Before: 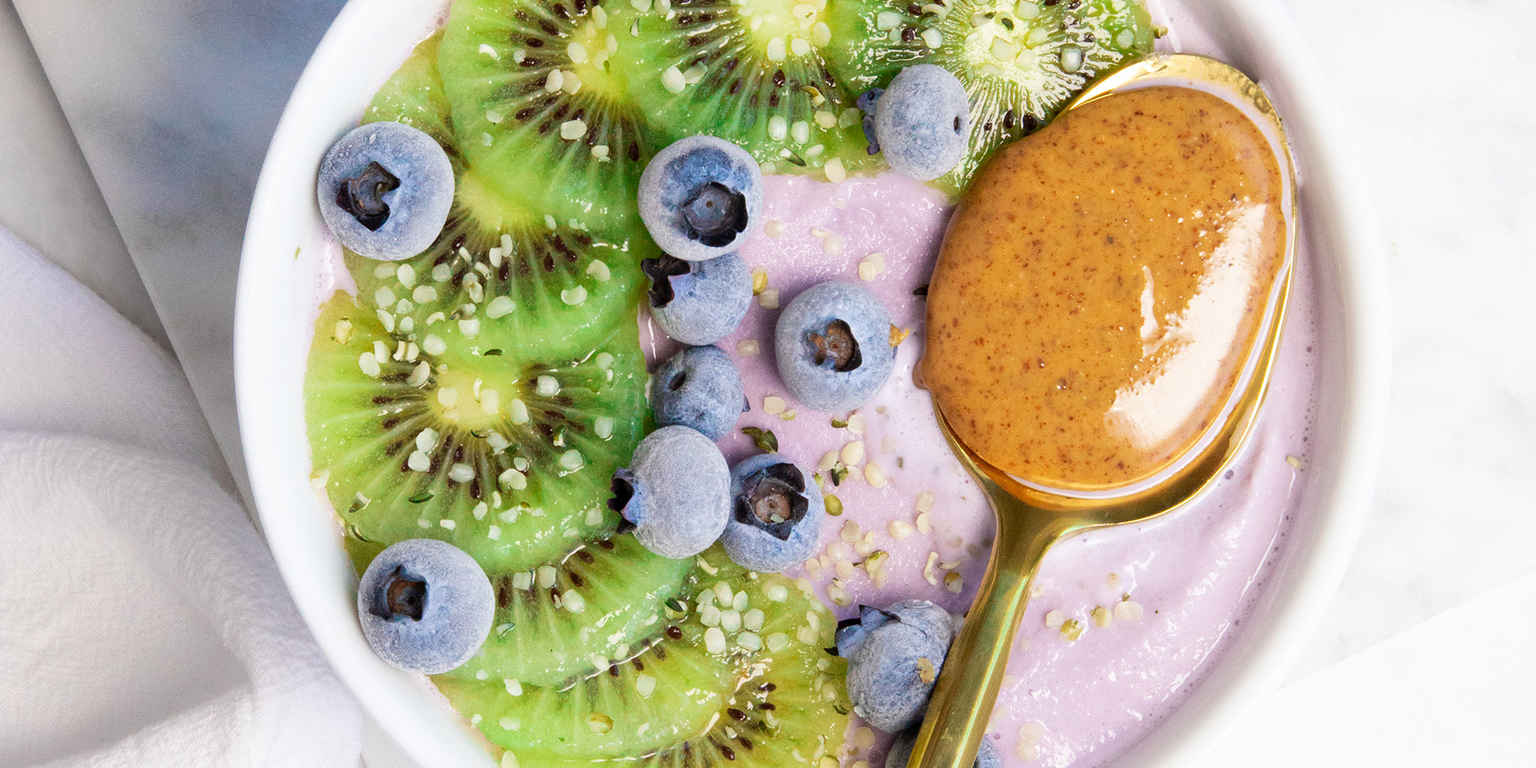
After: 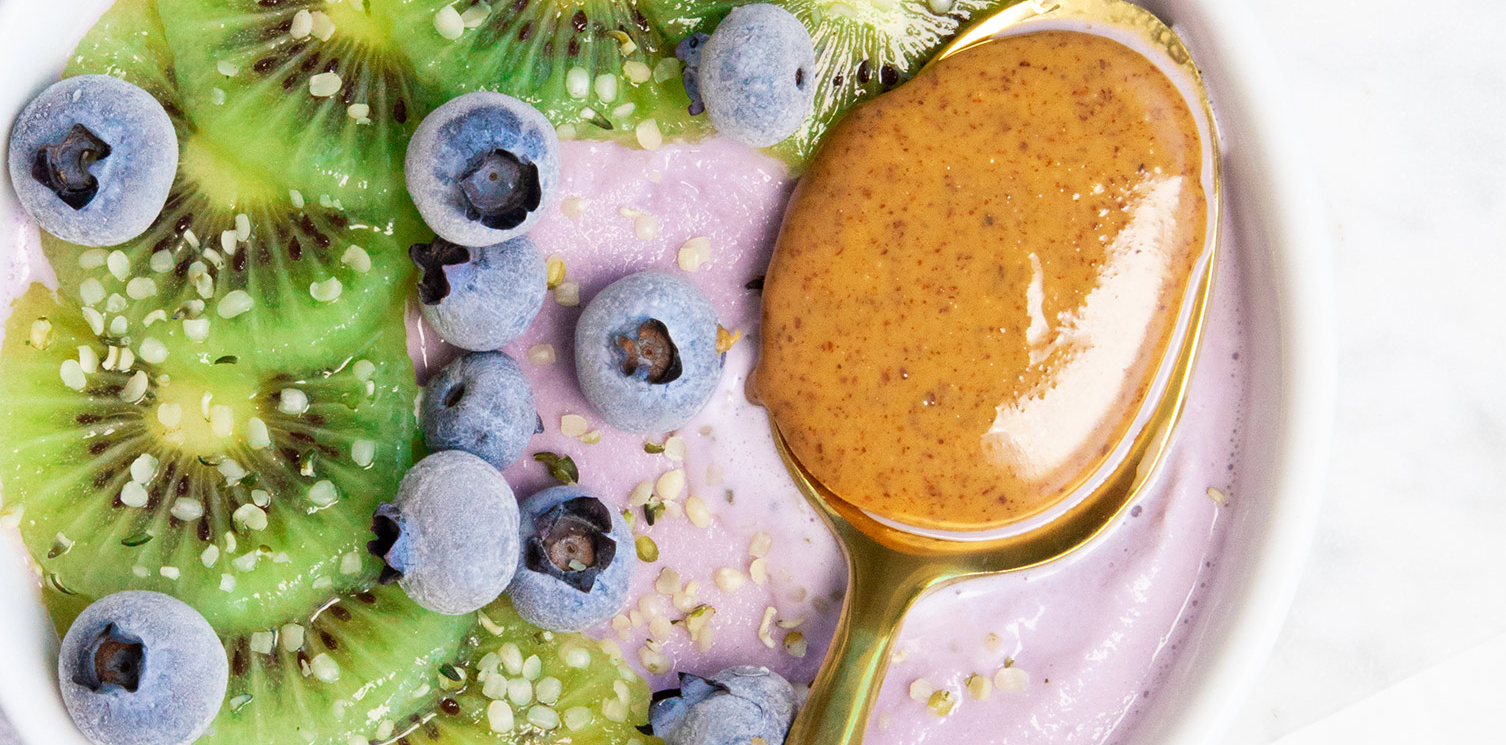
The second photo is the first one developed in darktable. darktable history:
crop and rotate: left 20.313%, top 8.064%, right 0.385%, bottom 13.426%
